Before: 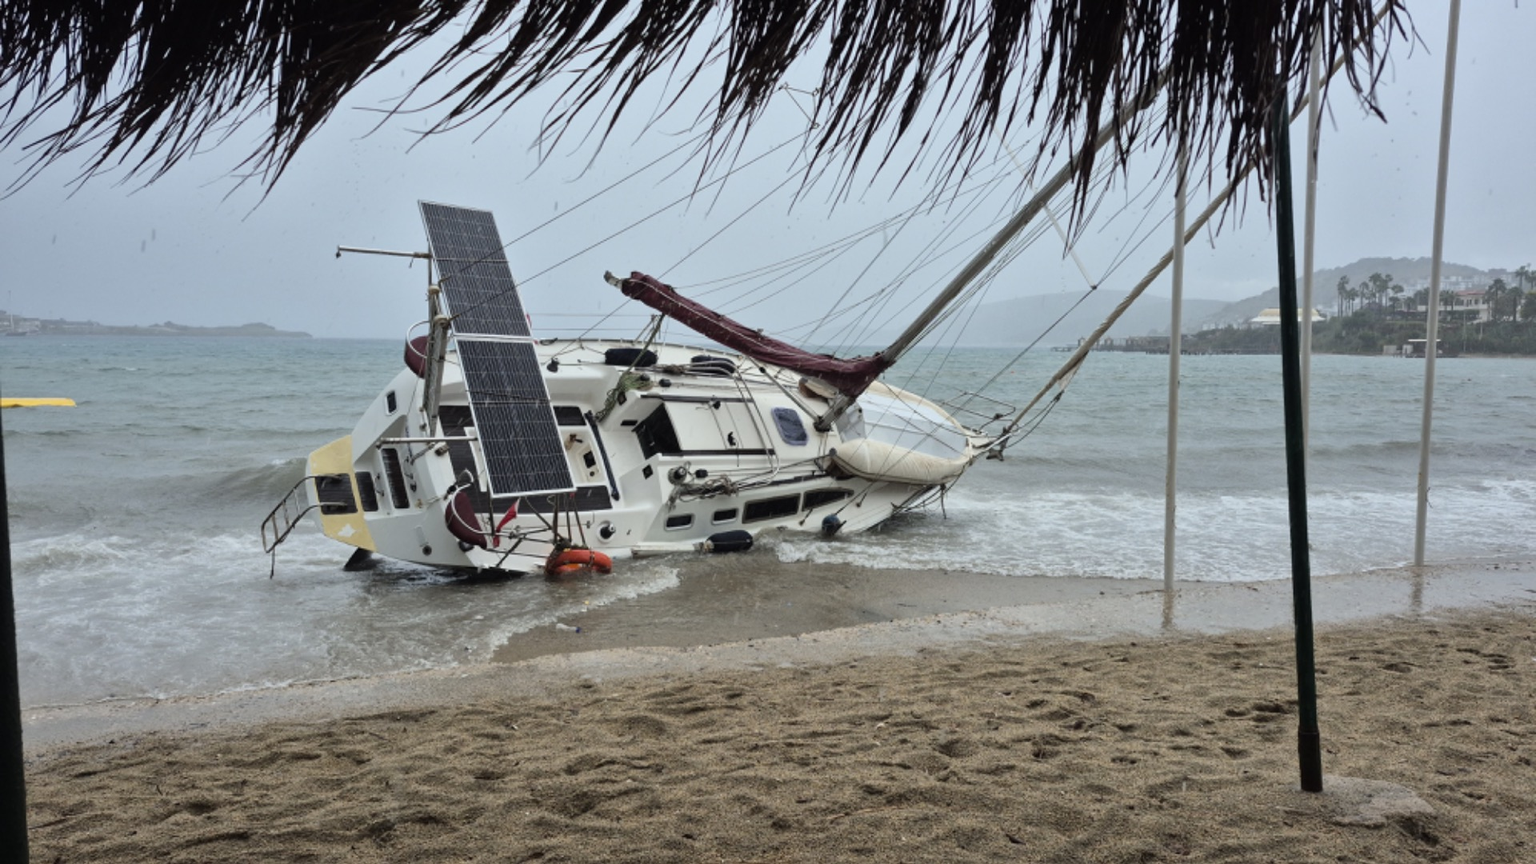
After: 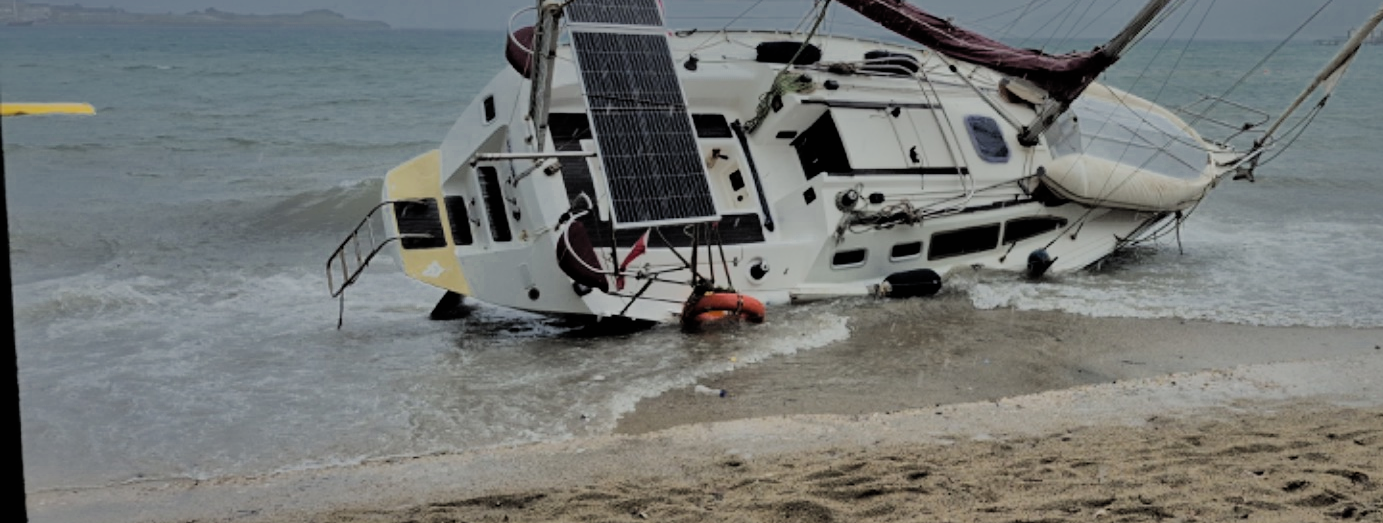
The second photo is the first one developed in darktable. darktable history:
shadows and highlights: shadows 38.43, highlights -74.54
crop: top 36.498%, right 27.964%, bottom 14.995%
color zones: curves: ch0 [(0, 0.497) (0.143, 0.5) (0.286, 0.5) (0.429, 0.483) (0.571, 0.116) (0.714, -0.006) (0.857, 0.28) (1, 0.497)]
levels: levels [0, 0.492, 0.984]
filmic rgb: black relative exposure -5 EV, hardness 2.88, contrast 1.3, highlights saturation mix -30%
